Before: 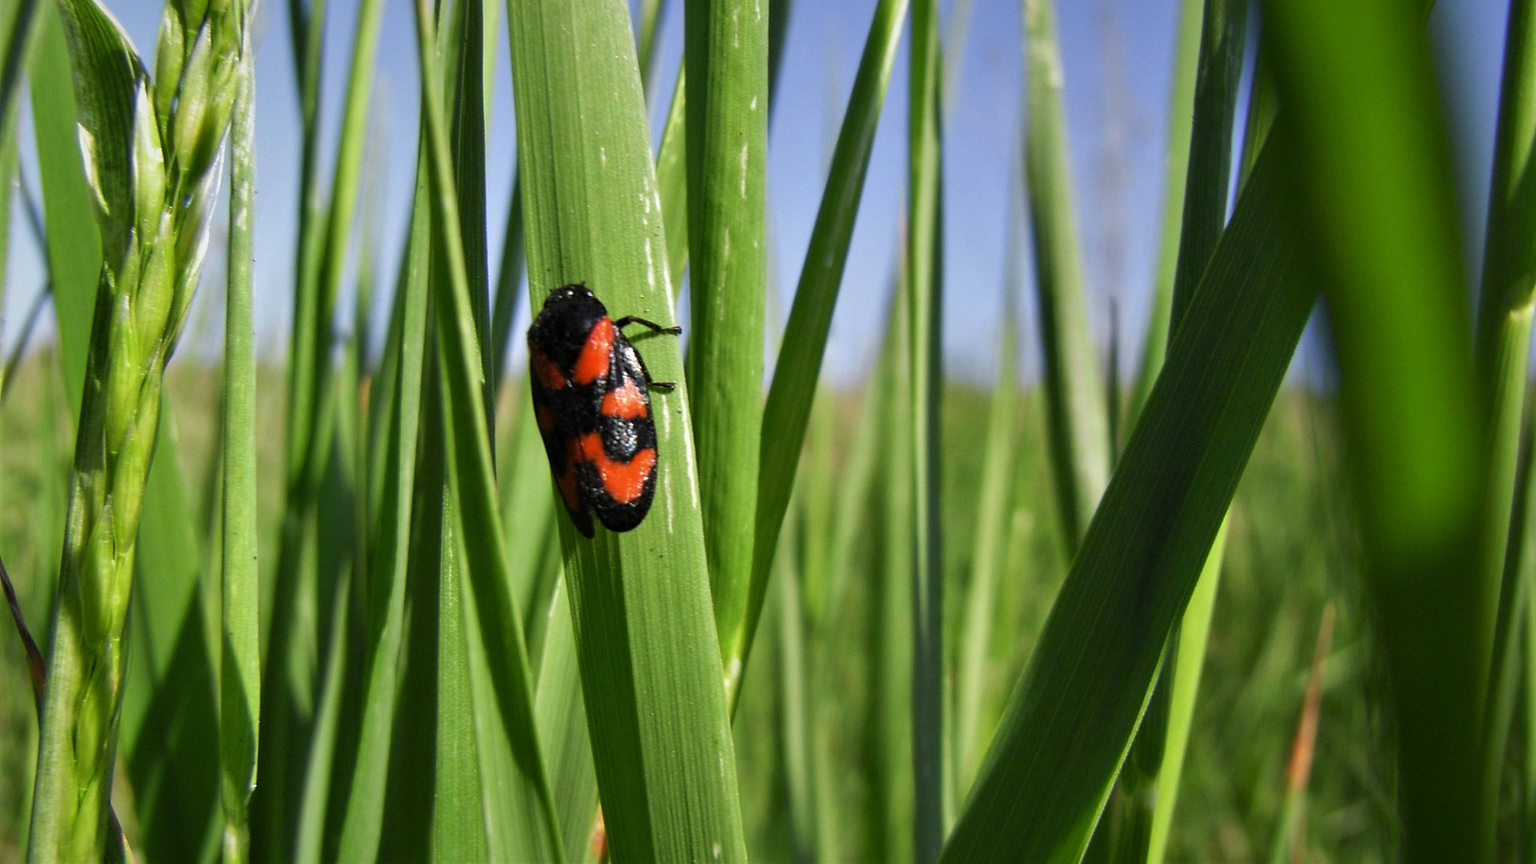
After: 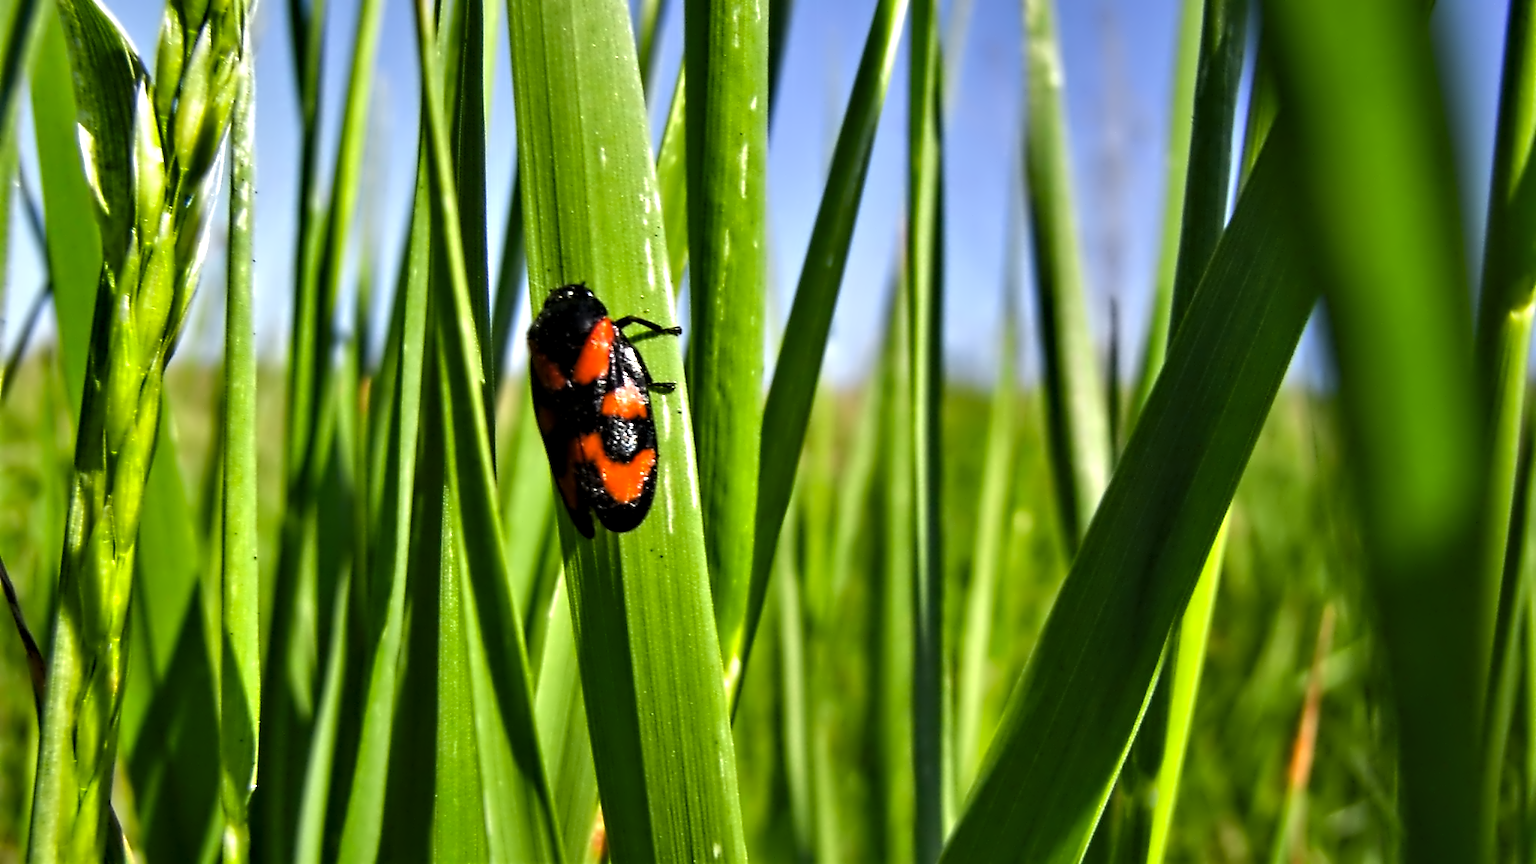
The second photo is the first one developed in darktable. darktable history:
color balance rgb: perceptual saturation grading › global saturation 30.191%, perceptual brilliance grading › highlights 10.203%, perceptual brilliance grading › mid-tones 5.01%
shadows and highlights: shadows 59.79, soften with gaussian
contrast equalizer: y [[0.5, 0.542, 0.583, 0.625, 0.667, 0.708], [0.5 ×6], [0.5 ×6], [0, 0.033, 0.067, 0.1, 0.133, 0.167], [0, 0.05, 0.1, 0.15, 0.2, 0.25]]
